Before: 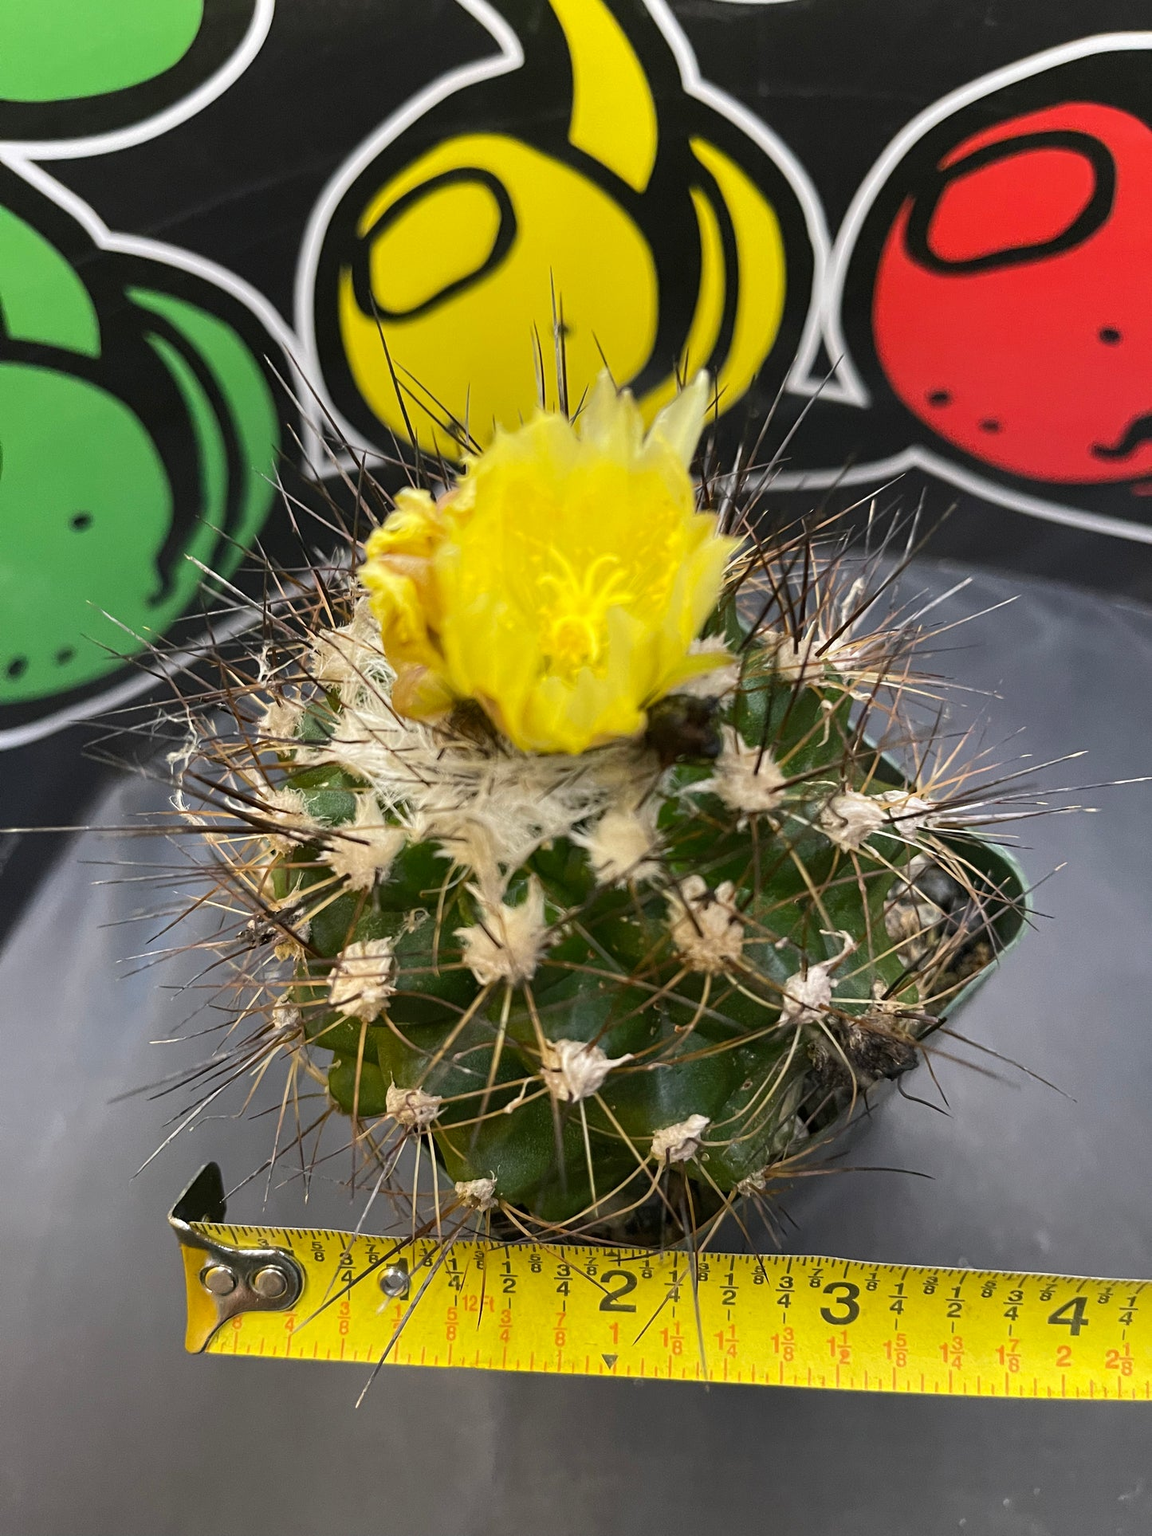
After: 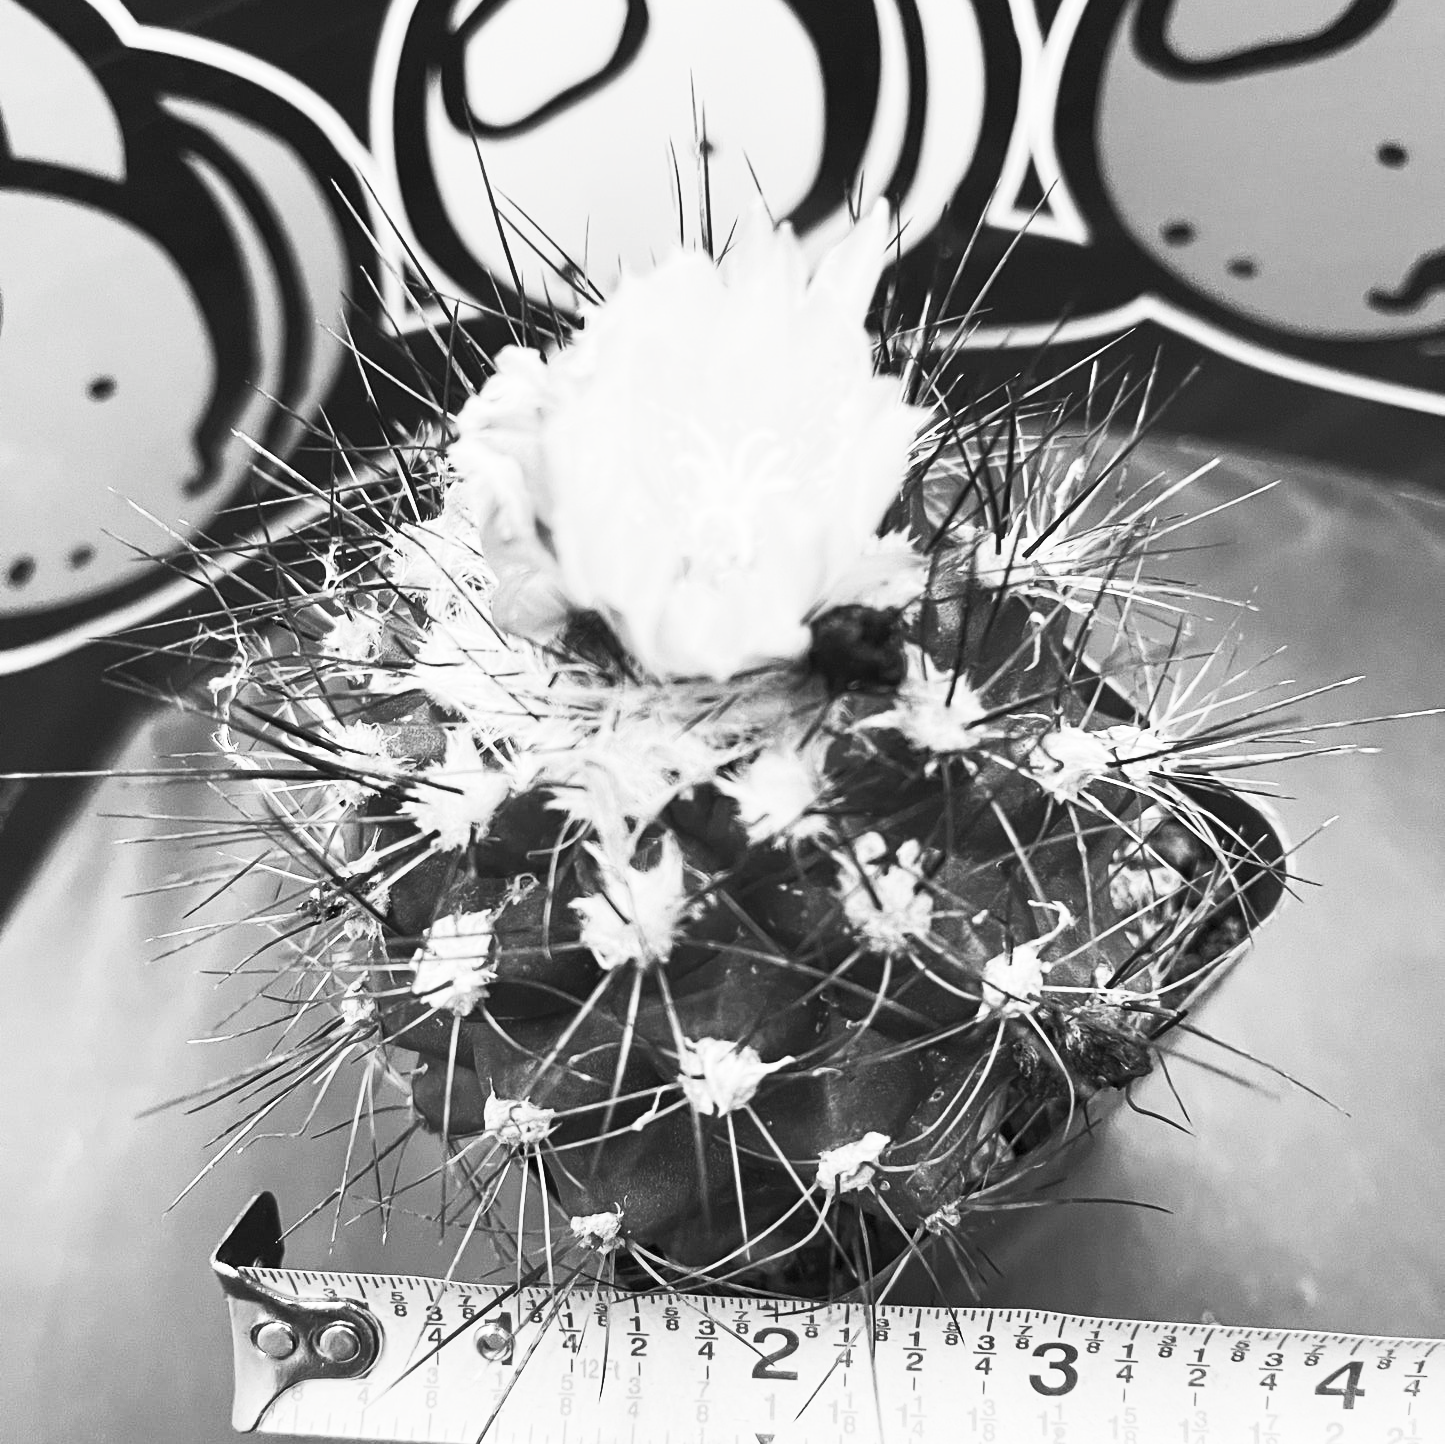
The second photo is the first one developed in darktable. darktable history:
contrast brightness saturation: contrast 0.523, brightness 0.466, saturation -0.998
crop: top 13.808%, bottom 11.206%
